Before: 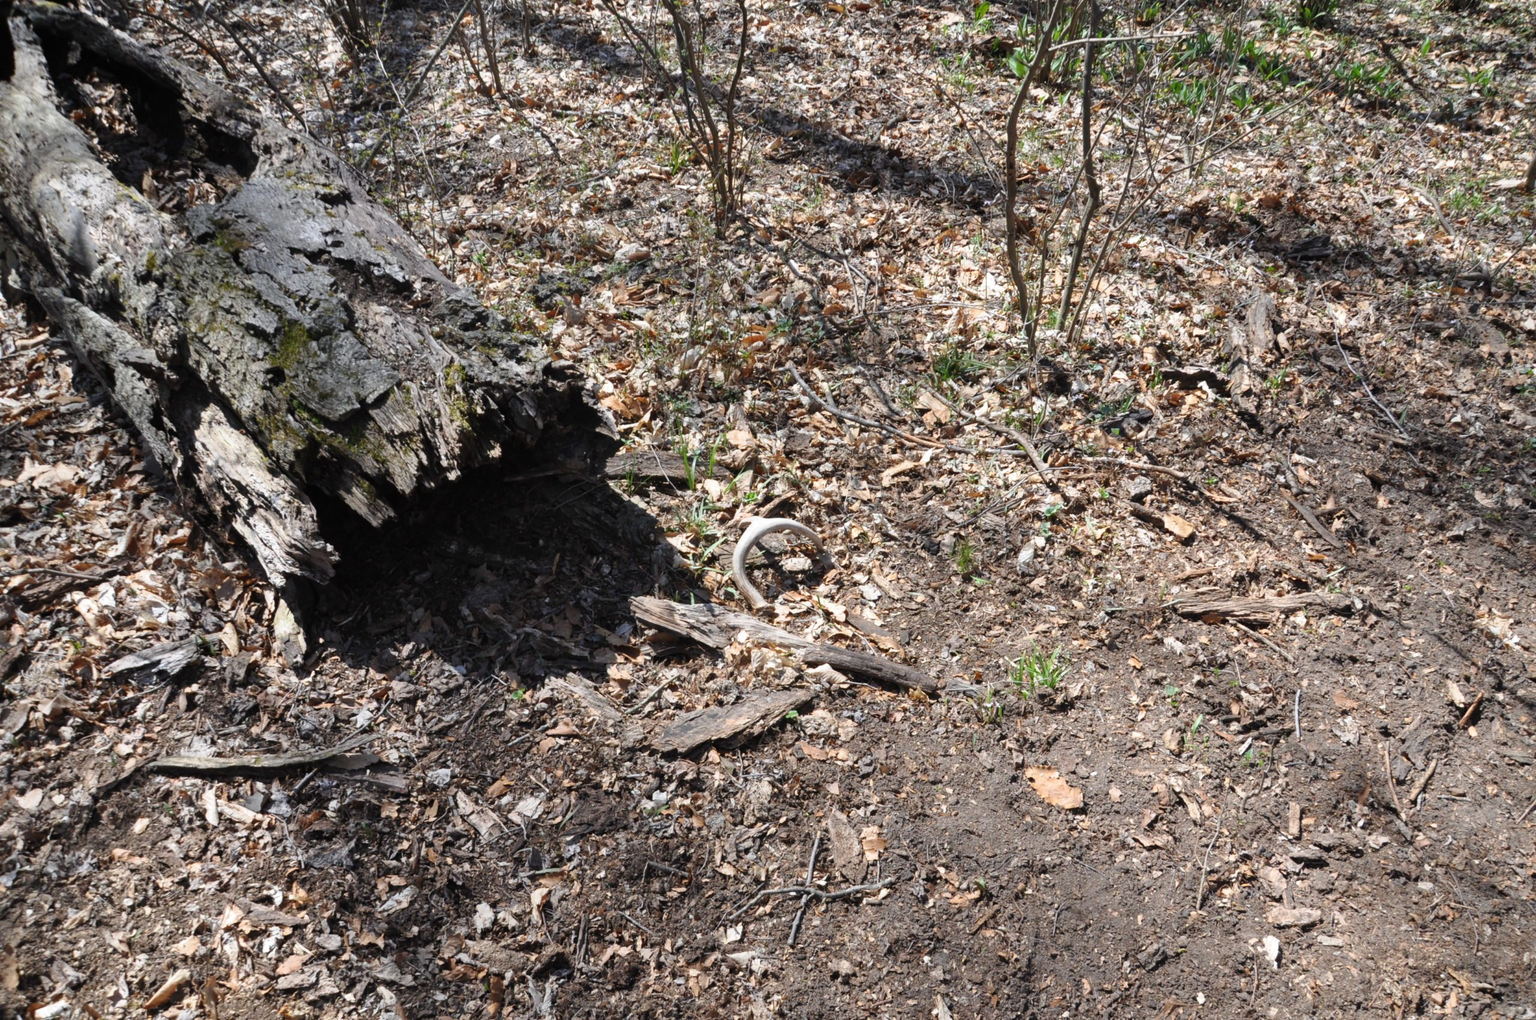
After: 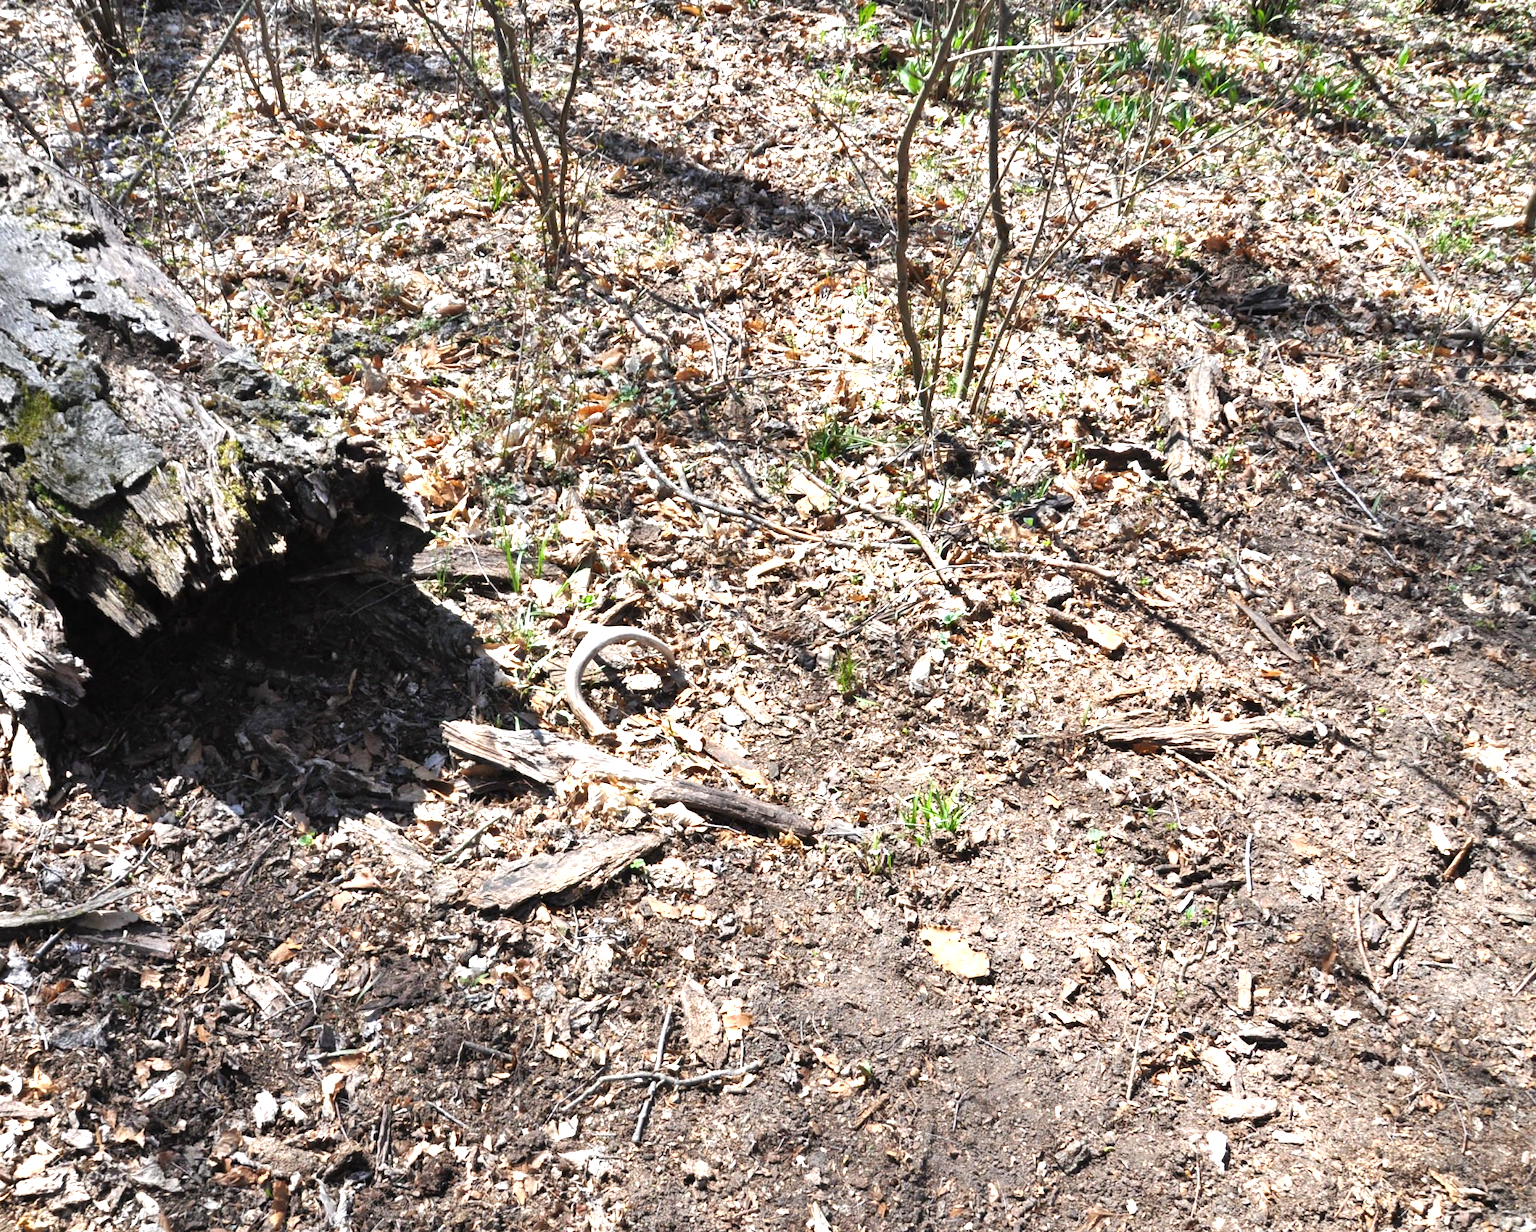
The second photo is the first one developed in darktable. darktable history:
shadows and highlights: shadows 5.54, soften with gaussian
exposure: black level correction 0, exposure 0.698 EV, compensate highlight preservation false
crop: left 17.265%, bottom 0.035%
tone equalizer: -8 EV -0.435 EV, -7 EV -0.365 EV, -6 EV -0.318 EV, -5 EV -0.208 EV, -3 EV 0.239 EV, -2 EV 0.36 EV, -1 EV 0.399 EV, +0 EV 0.442 EV
